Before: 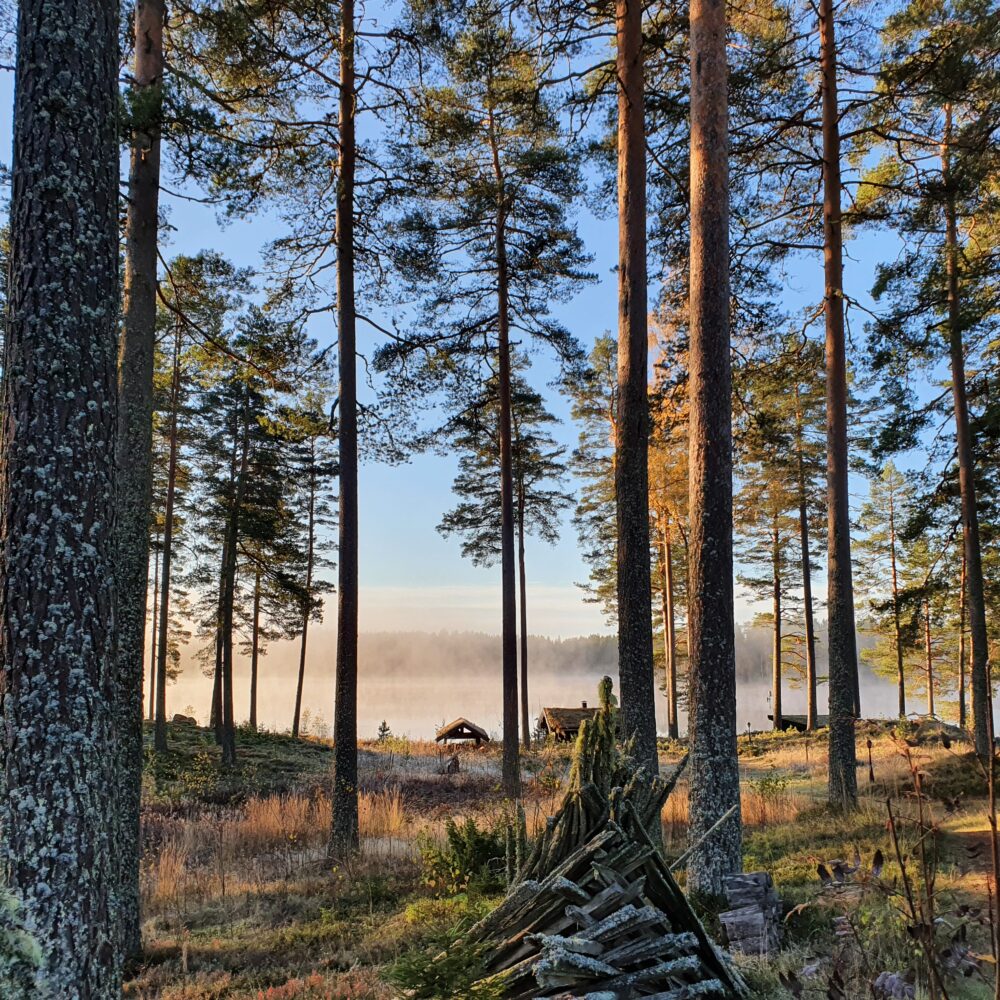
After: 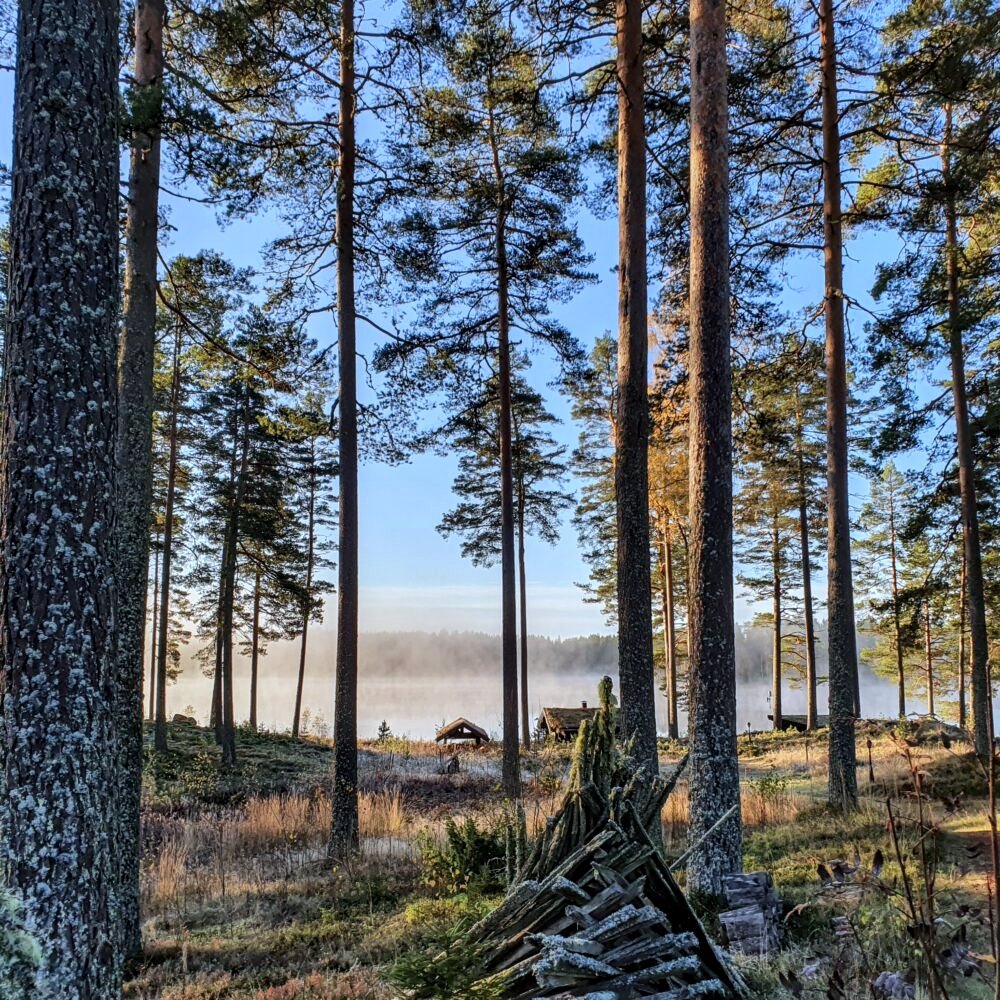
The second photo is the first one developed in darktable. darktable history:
white balance: red 0.924, blue 1.095
local contrast: highlights 61%, detail 143%, midtone range 0.428
shadows and highlights: shadows 62.66, white point adjustment 0.37, highlights -34.44, compress 83.82%
